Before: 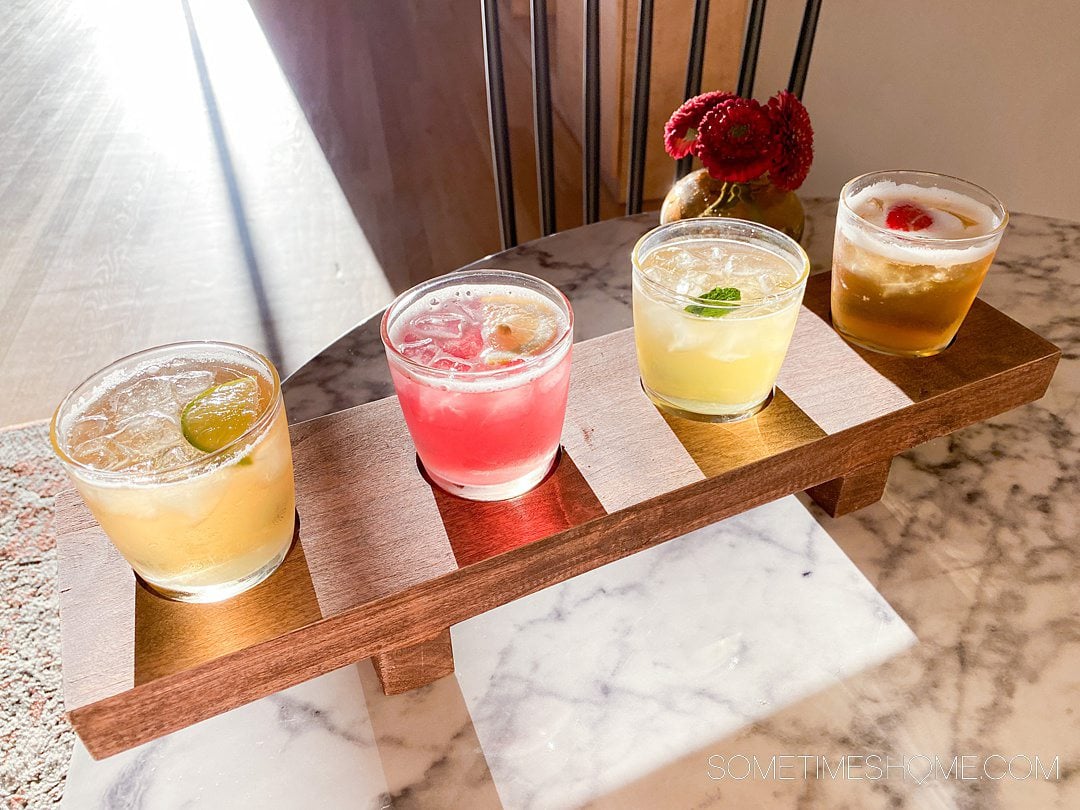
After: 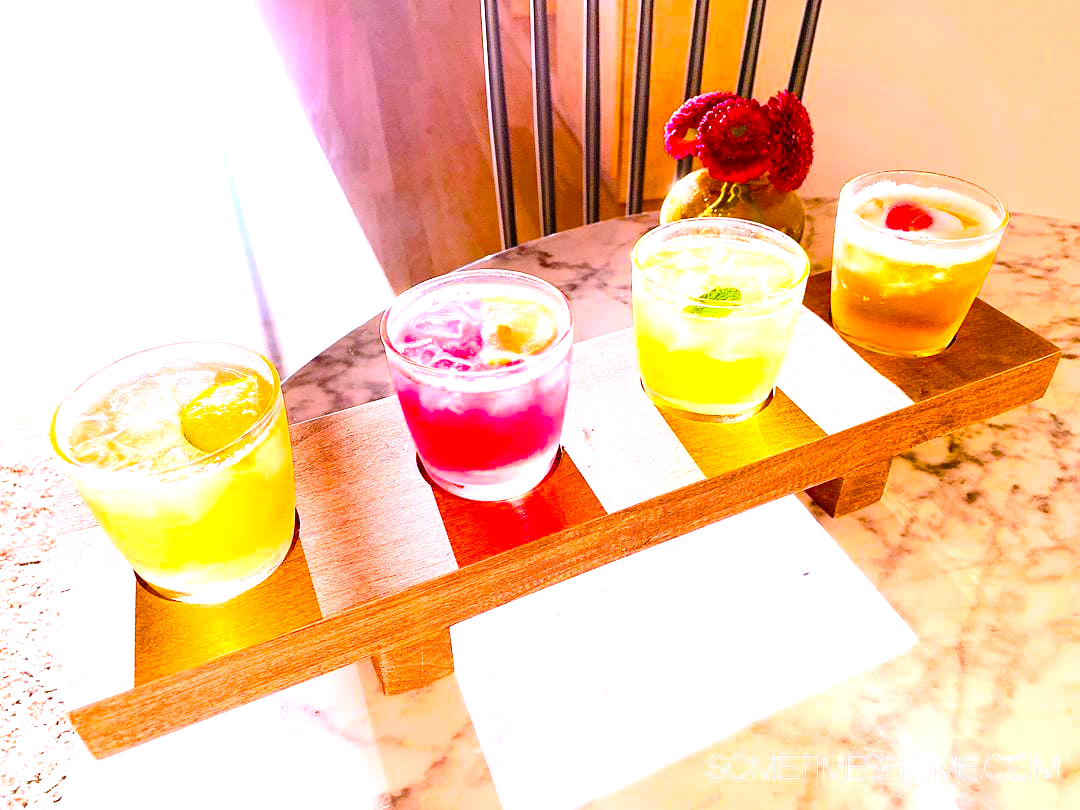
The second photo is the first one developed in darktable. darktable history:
contrast brightness saturation: contrast 0.2, brightness 0.16, saturation 0.22
white balance: red 1.05, blue 1.072
color balance rgb: linear chroma grading › global chroma 15%, perceptual saturation grading › global saturation 30%
exposure: black level correction 0, exposure 1.379 EV, compensate exposure bias true, compensate highlight preservation false
